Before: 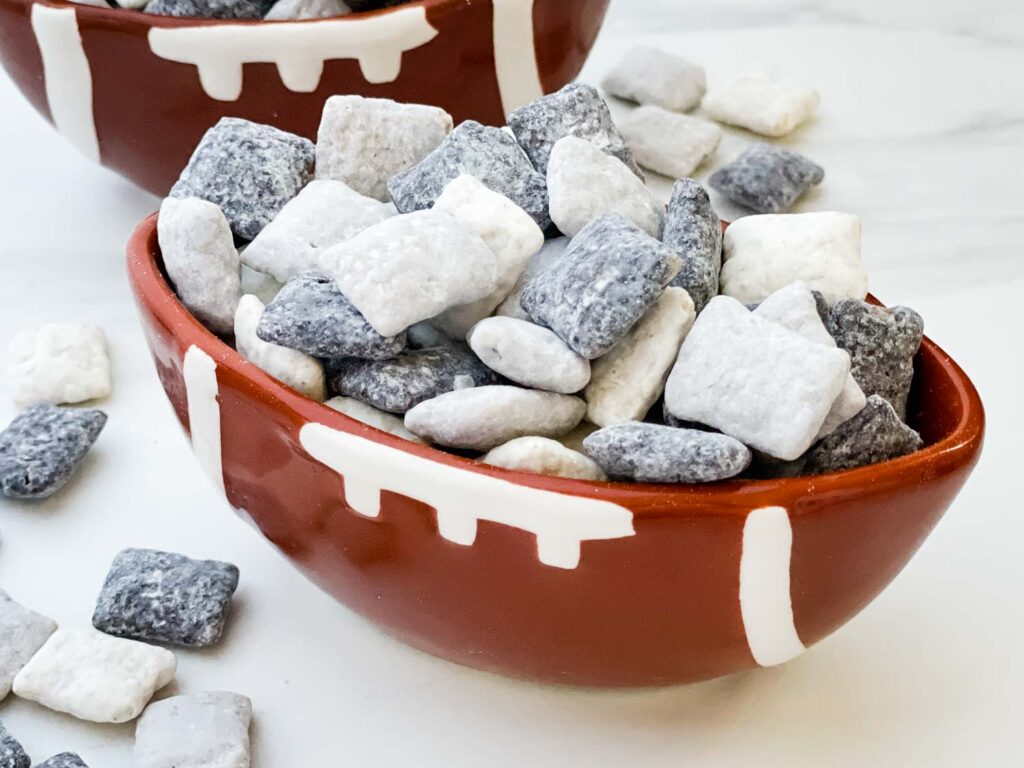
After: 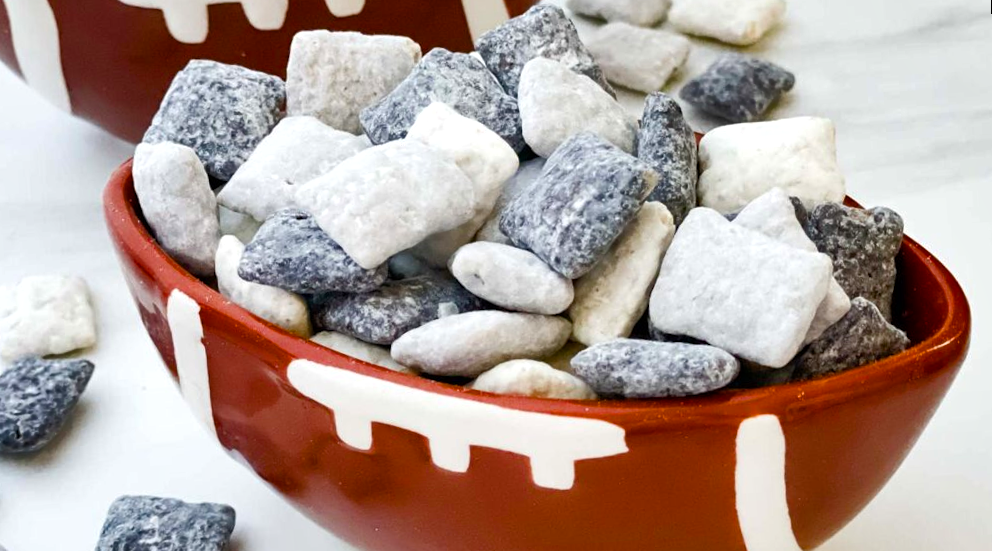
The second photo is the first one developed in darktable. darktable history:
rotate and perspective: rotation -3.52°, crop left 0.036, crop right 0.964, crop top 0.081, crop bottom 0.919
crop and rotate: top 5.667%, bottom 14.937%
color balance rgb: linear chroma grading › global chroma 8.12%, perceptual saturation grading › global saturation 9.07%, perceptual saturation grading › highlights -13.84%, perceptual saturation grading › mid-tones 14.88%, perceptual saturation grading › shadows 22.8%, perceptual brilliance grading › highlights 2.61%, global vibrance 12.07%
shadows and highlights: soften with gaussian
